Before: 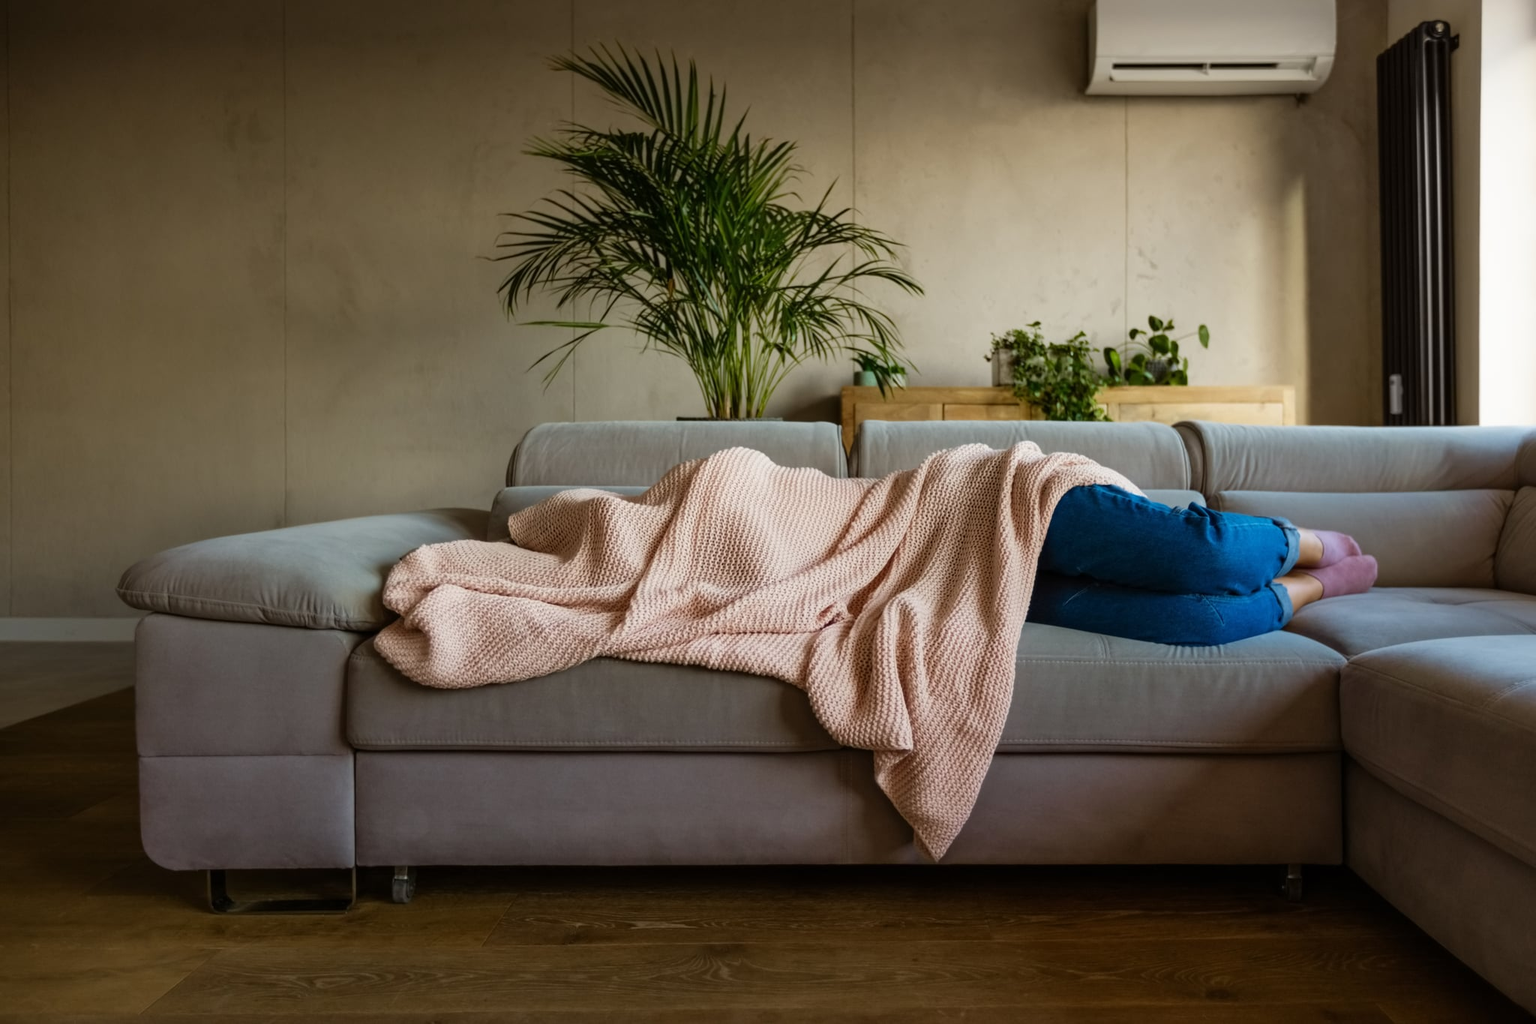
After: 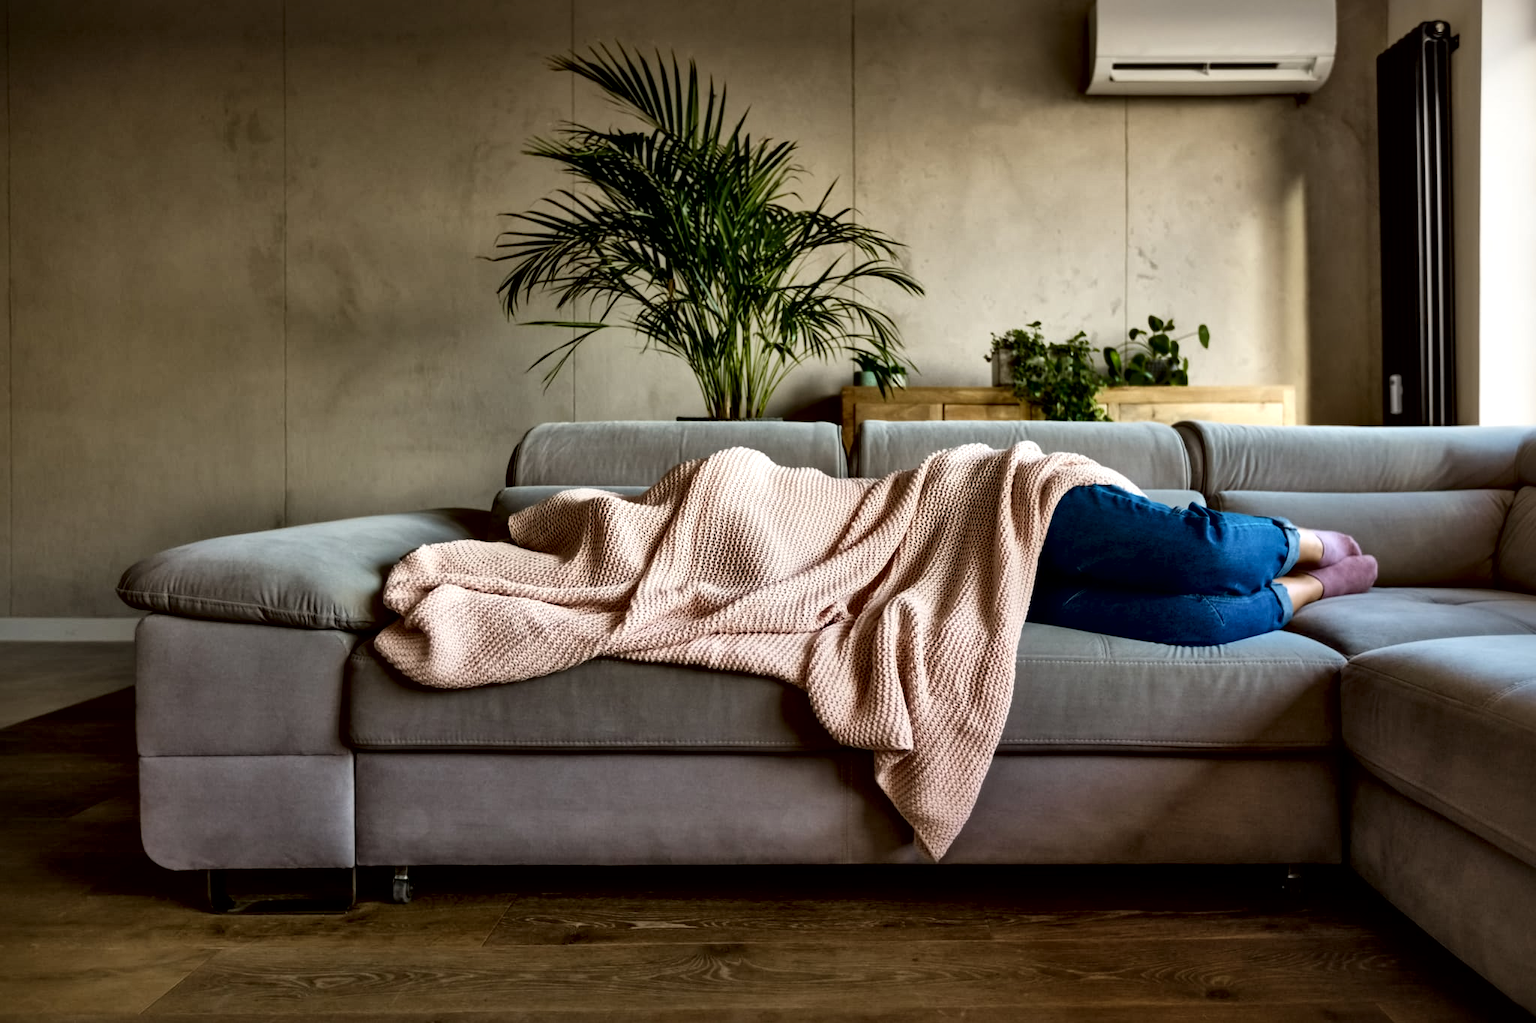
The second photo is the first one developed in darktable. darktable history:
local contrast: mode bilateral grid, contrast 44, coarseness 68, detail 216%, midtone range 0.2
